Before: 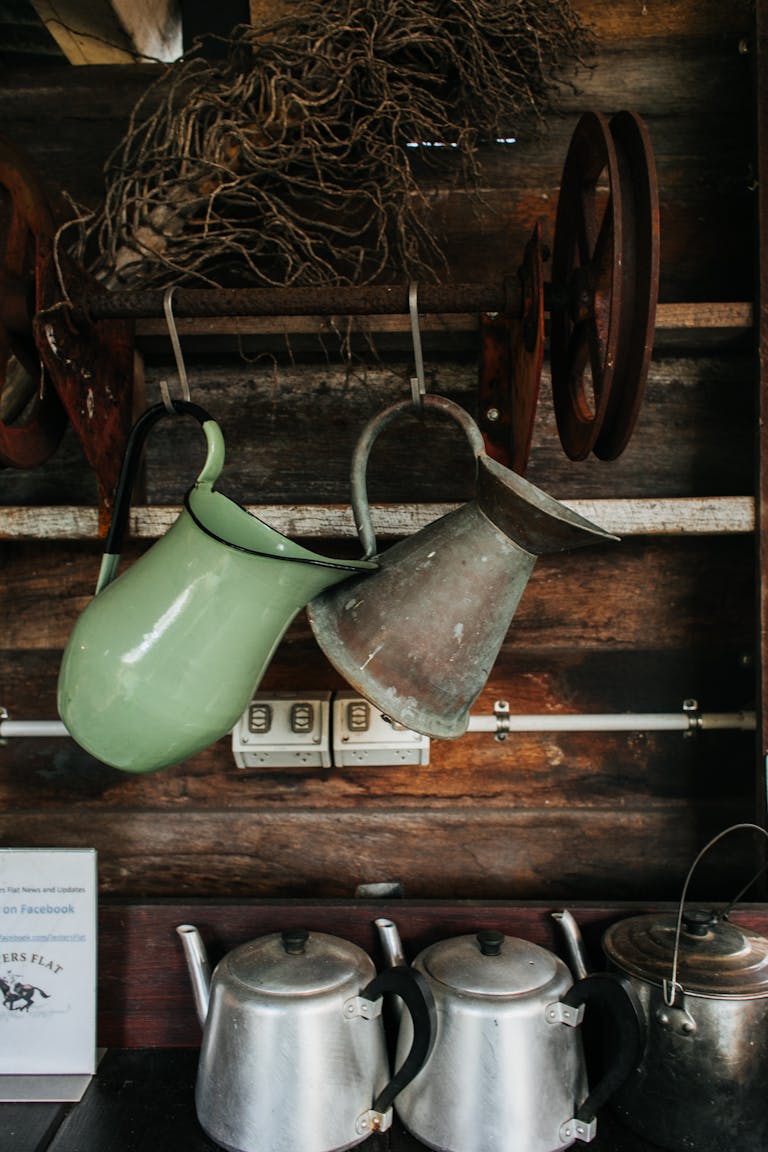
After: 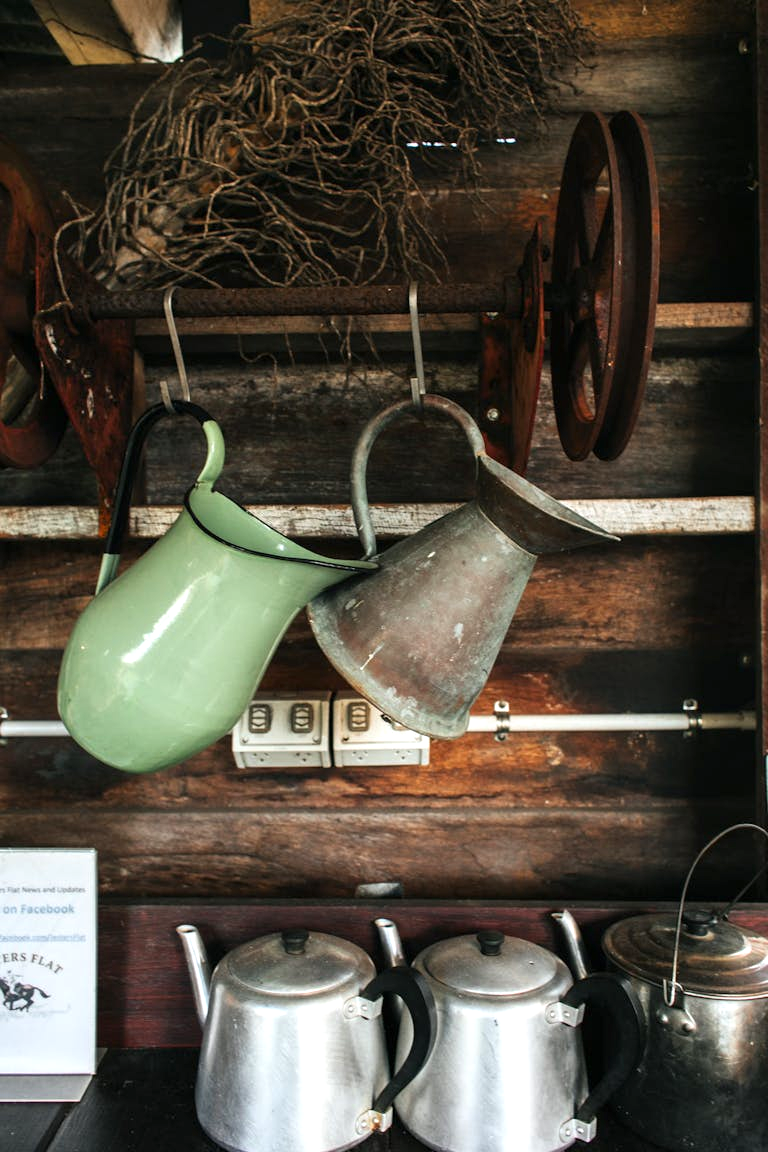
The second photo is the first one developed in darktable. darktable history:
exposure: exposure 0.64 EV, compensate highlight preservation false
white balance: red 1, blue 1
